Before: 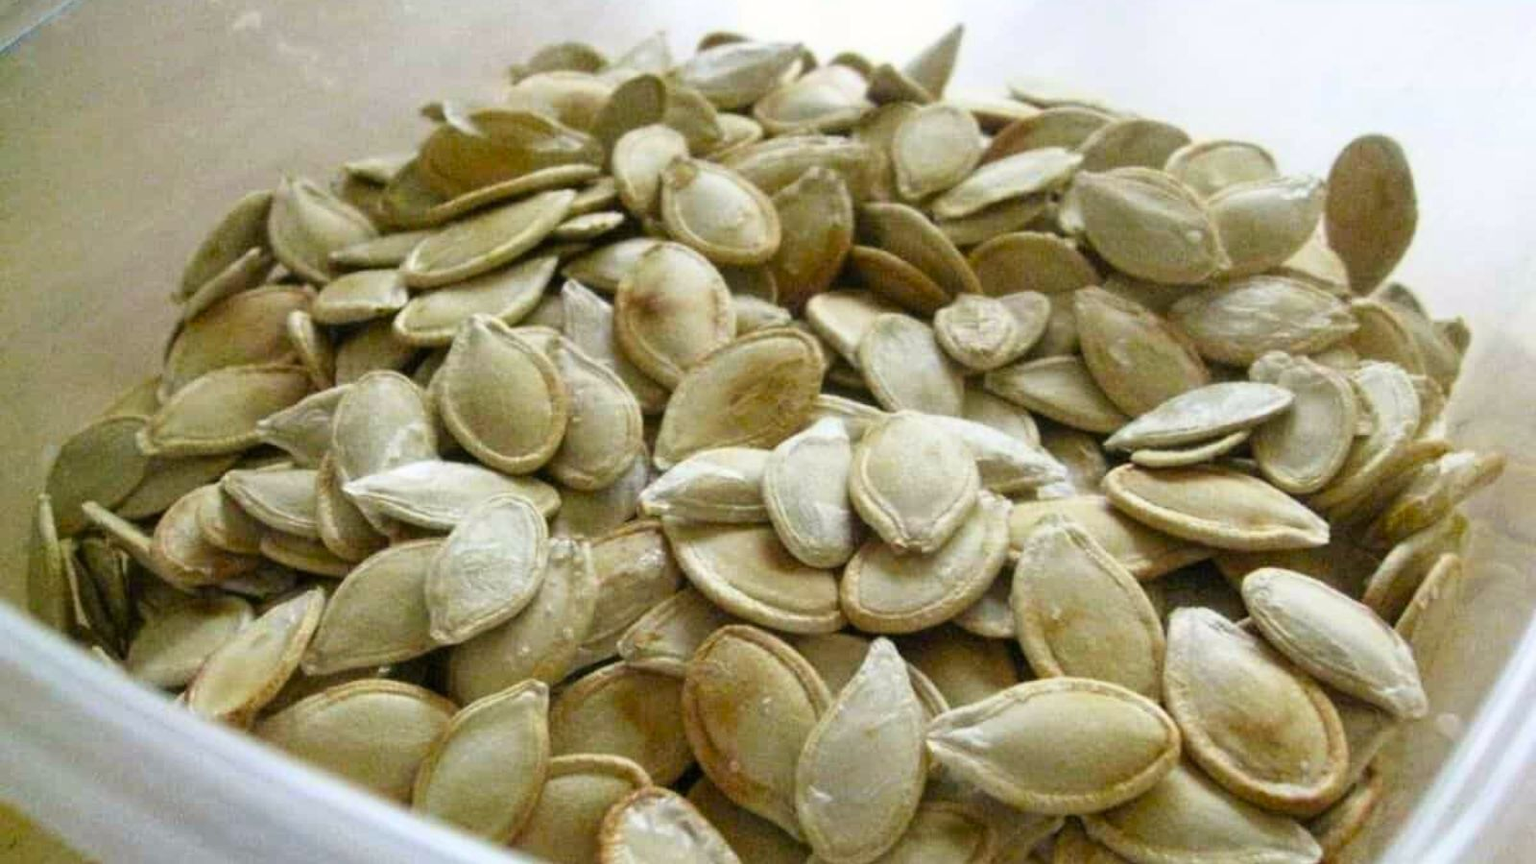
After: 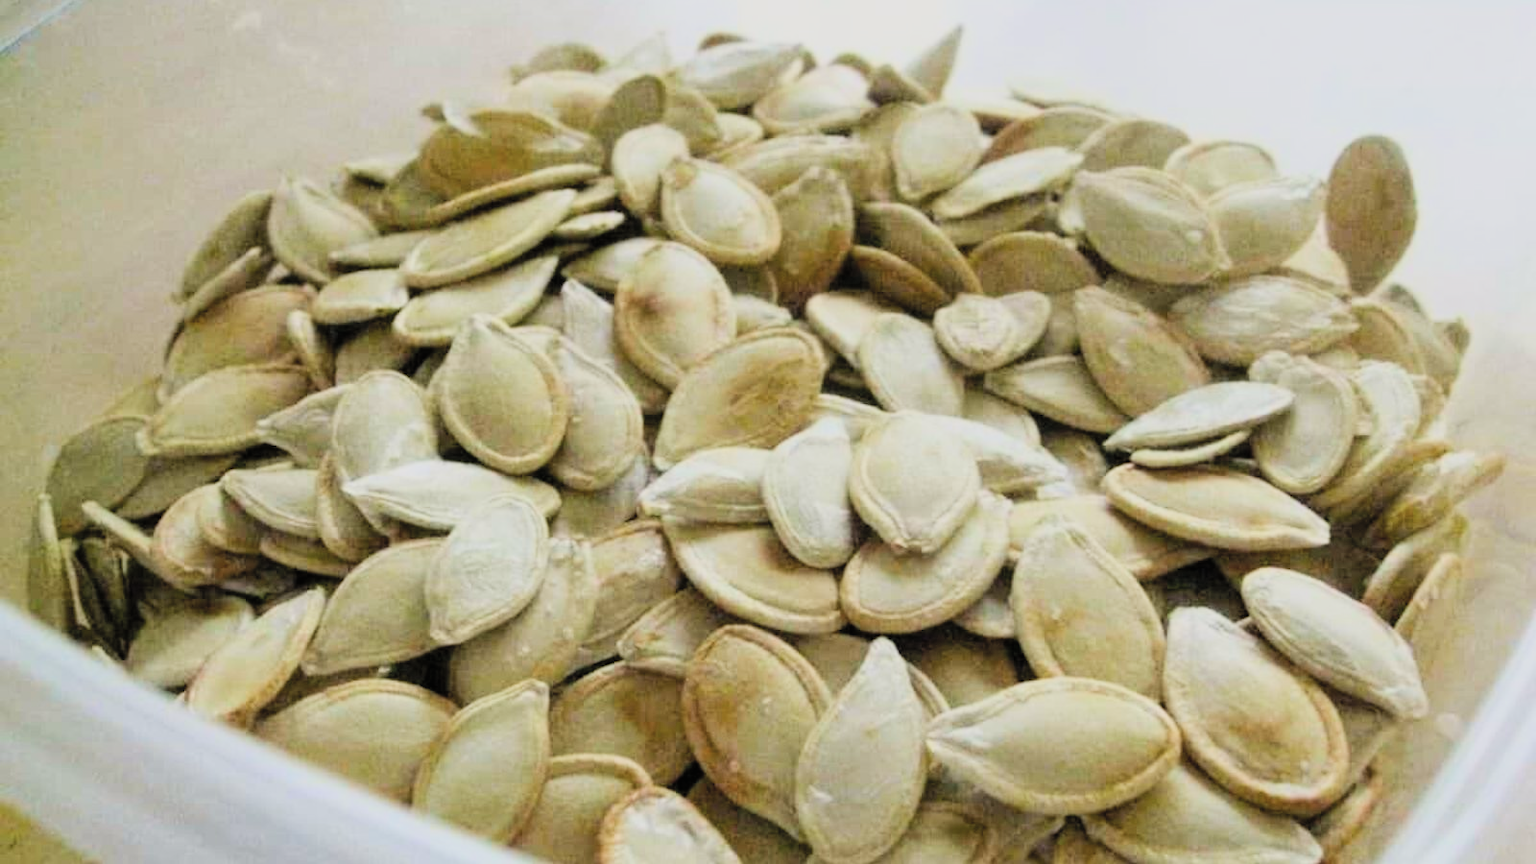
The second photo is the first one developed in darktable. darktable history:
contrast brightness saturation: contrast 0.14, brightness 0.21
filmic rgb: black relative exposure -7.32 EV, white relative exposure 5.09 EV, hardness 3.2
